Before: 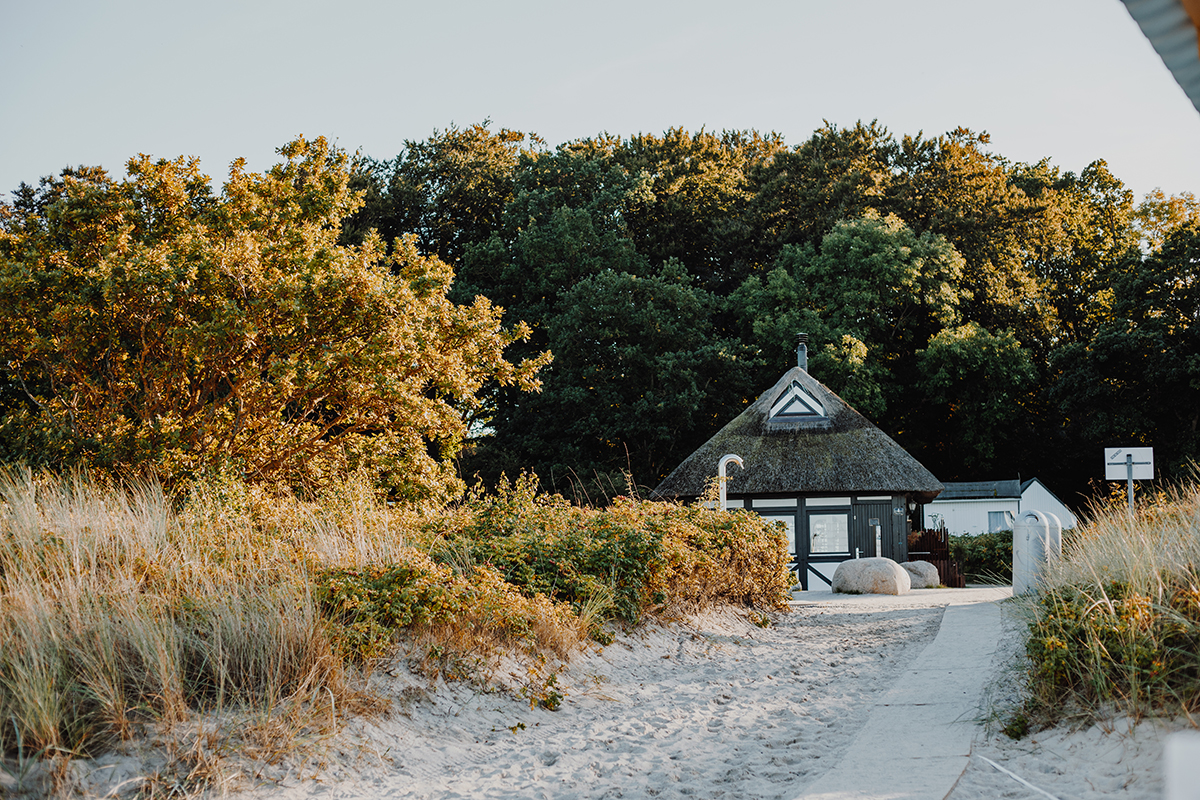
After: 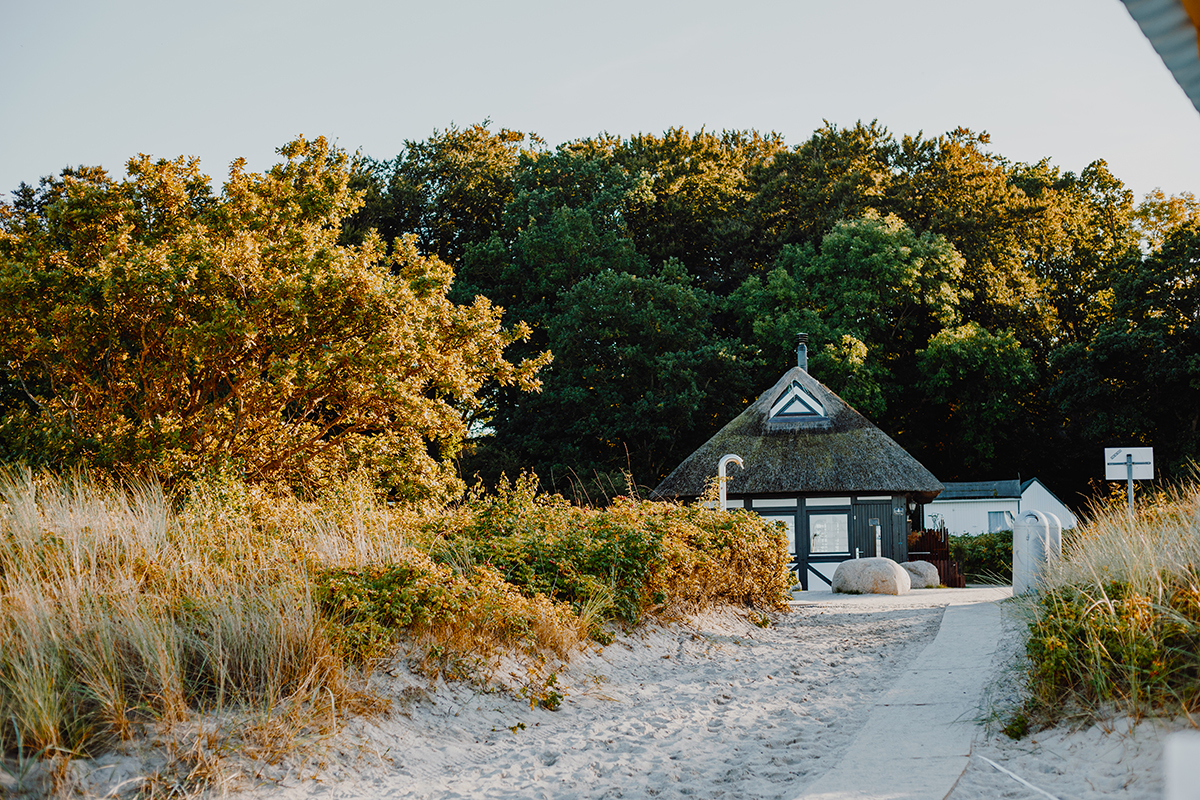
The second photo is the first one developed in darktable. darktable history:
color balance rgb "basic colorfulness: vibrant colors": perceptual saturation grading › global saturation 20%, perceptual saturation grading › highlights -25%, perceptual saturation grading › shadows 50%
